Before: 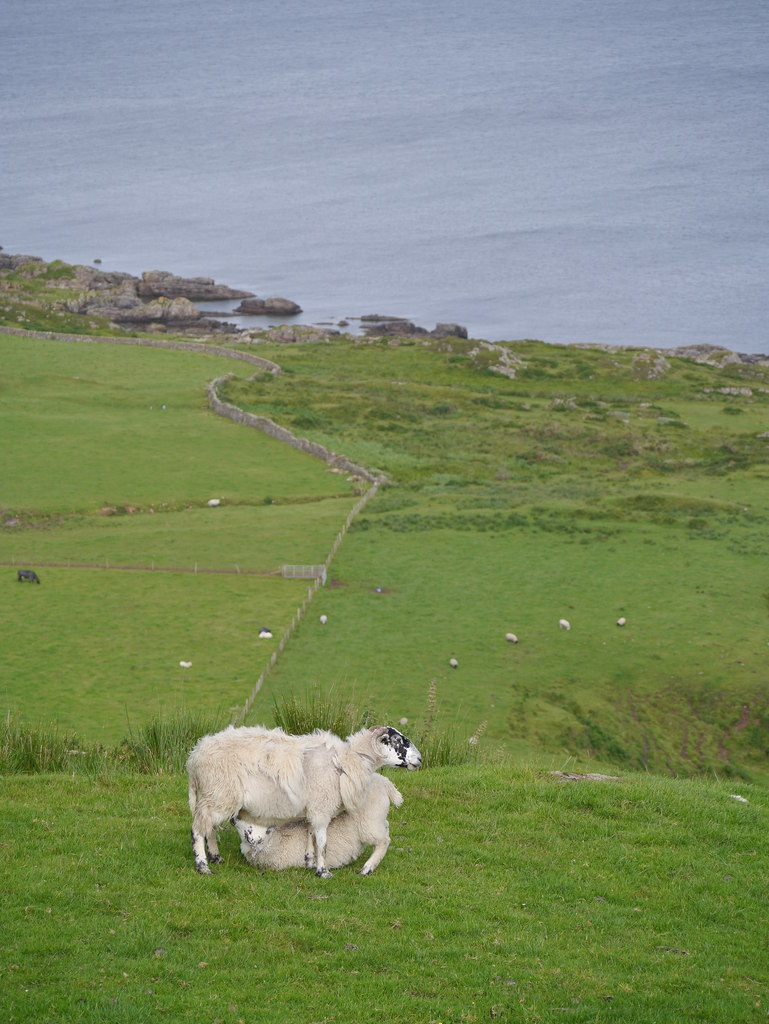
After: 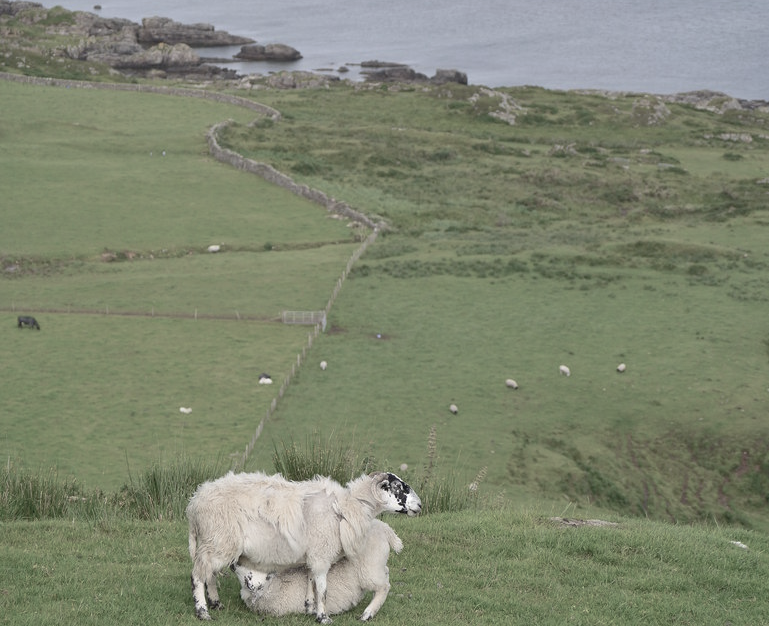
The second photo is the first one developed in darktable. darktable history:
crop and rotate: top 24.894%, bottom 13.946%
shadows and highlights: shadows 36.78, highlights -26.77, soften with gaussian
color balance rgb: perceptual saturation grading › global saturation -28.408%, perceptual saturation grading › highlights -20.792%, perceptual saturation grading › mid-tones -23.917%, perceptual saturation grading › shadows -25.032%, global vibrance 25.608%
